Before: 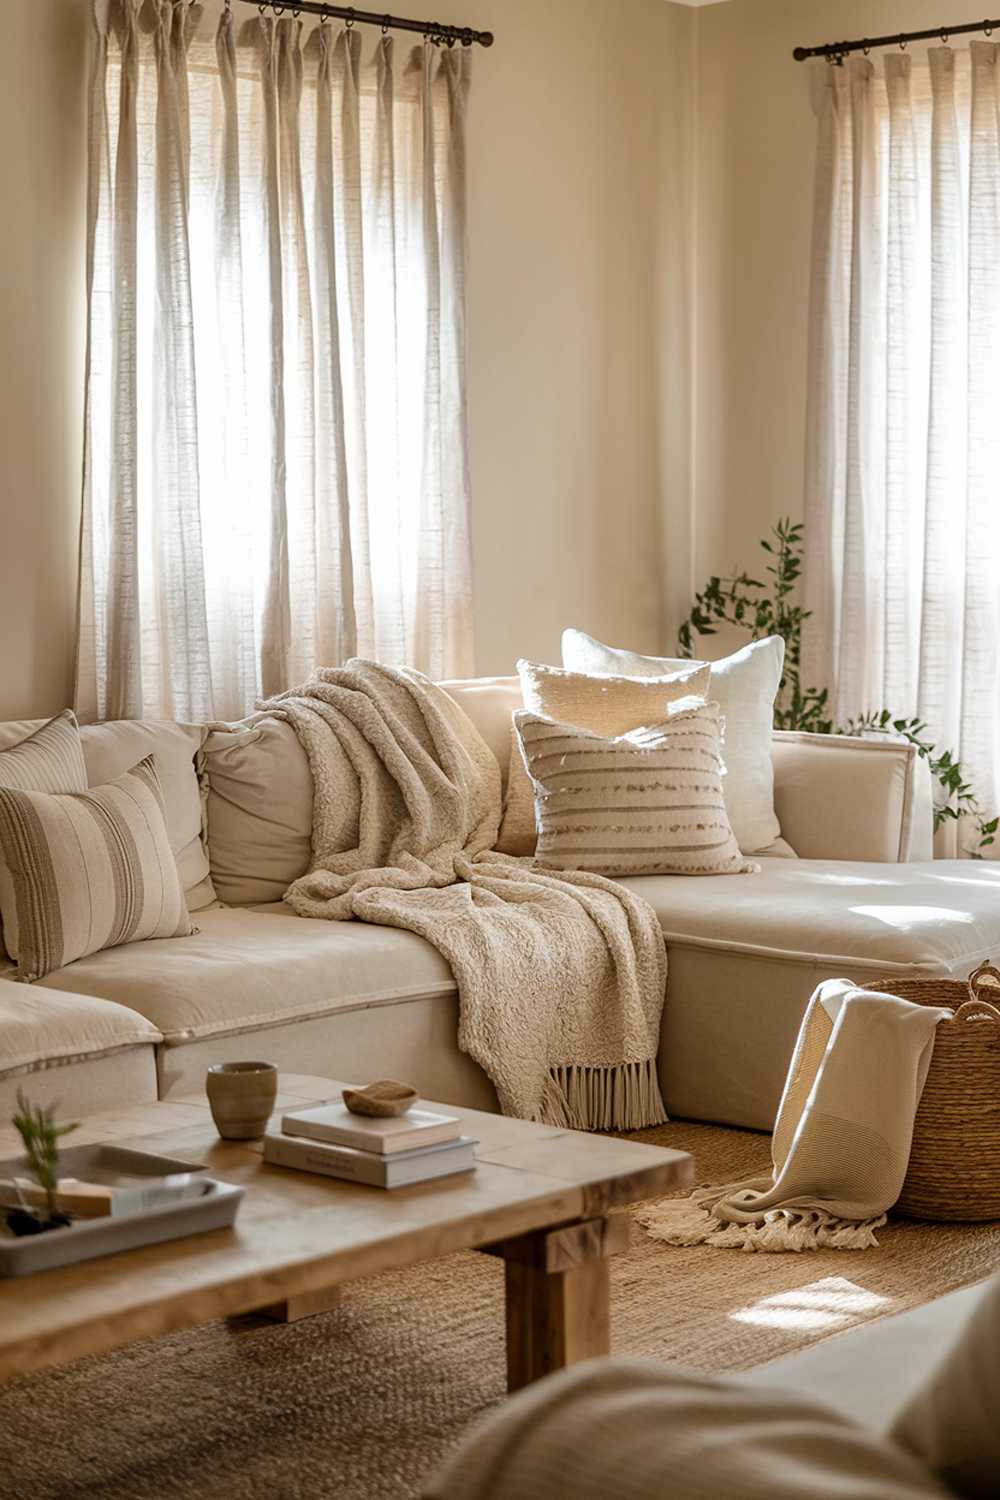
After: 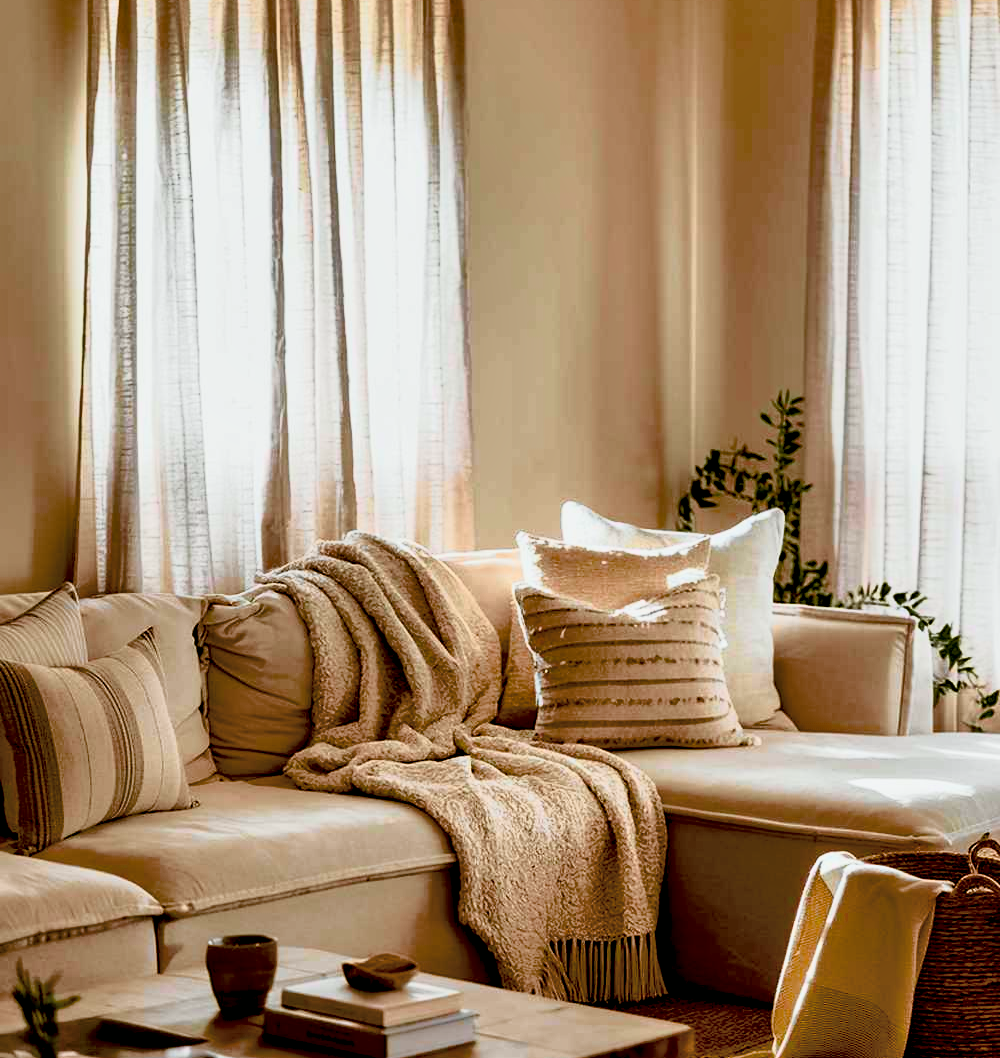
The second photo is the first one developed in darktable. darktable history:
crop and rotate: top 8.515%, bottom 20.885%
contrast brightness saturation: saturation -0.069
color balance rgb: perceptual saturation grading › global saturation 34.8%, perceptual saturation grading › highlights -29.882%, perceptual saturation grading › shadows 35.811%, global vibrance -1.516%, saturation formula JzAzBz (2021)
shadows and highlights: shadows 43.85, white point adjustment -1.4, soften with gaussian
exposure: black level correction 0.047, exposure 0.013 EV, compensate highlight preservation false
tone curve: curves: ch0 [(0, 0) (0.105, 0.068) (0.181, 0.185) (0.28, 0.291) (0.384, 0.404) (0.485, 0.531) (0.638, 0.681) (0.795, 0.879) (1, 0.977)]; ch1 [(0, 0) (0.161, 0.092) (0.35, 0.33) (0.379, 0.401) (0.456, 0.469) (0.504, 0.5) (0.512, 0.514) (0.58, 0.597) (0.635, 0.646) (1, 1)]; ch2 [(0, 0) (0.371, 0.362) (0.437, 0.437) (0.5, 0.5) (0.53, 0.523) (0.56, 0.58) (0.622, 0.606) (1, 1)], color space Lab, independent channels, preserve colors none
